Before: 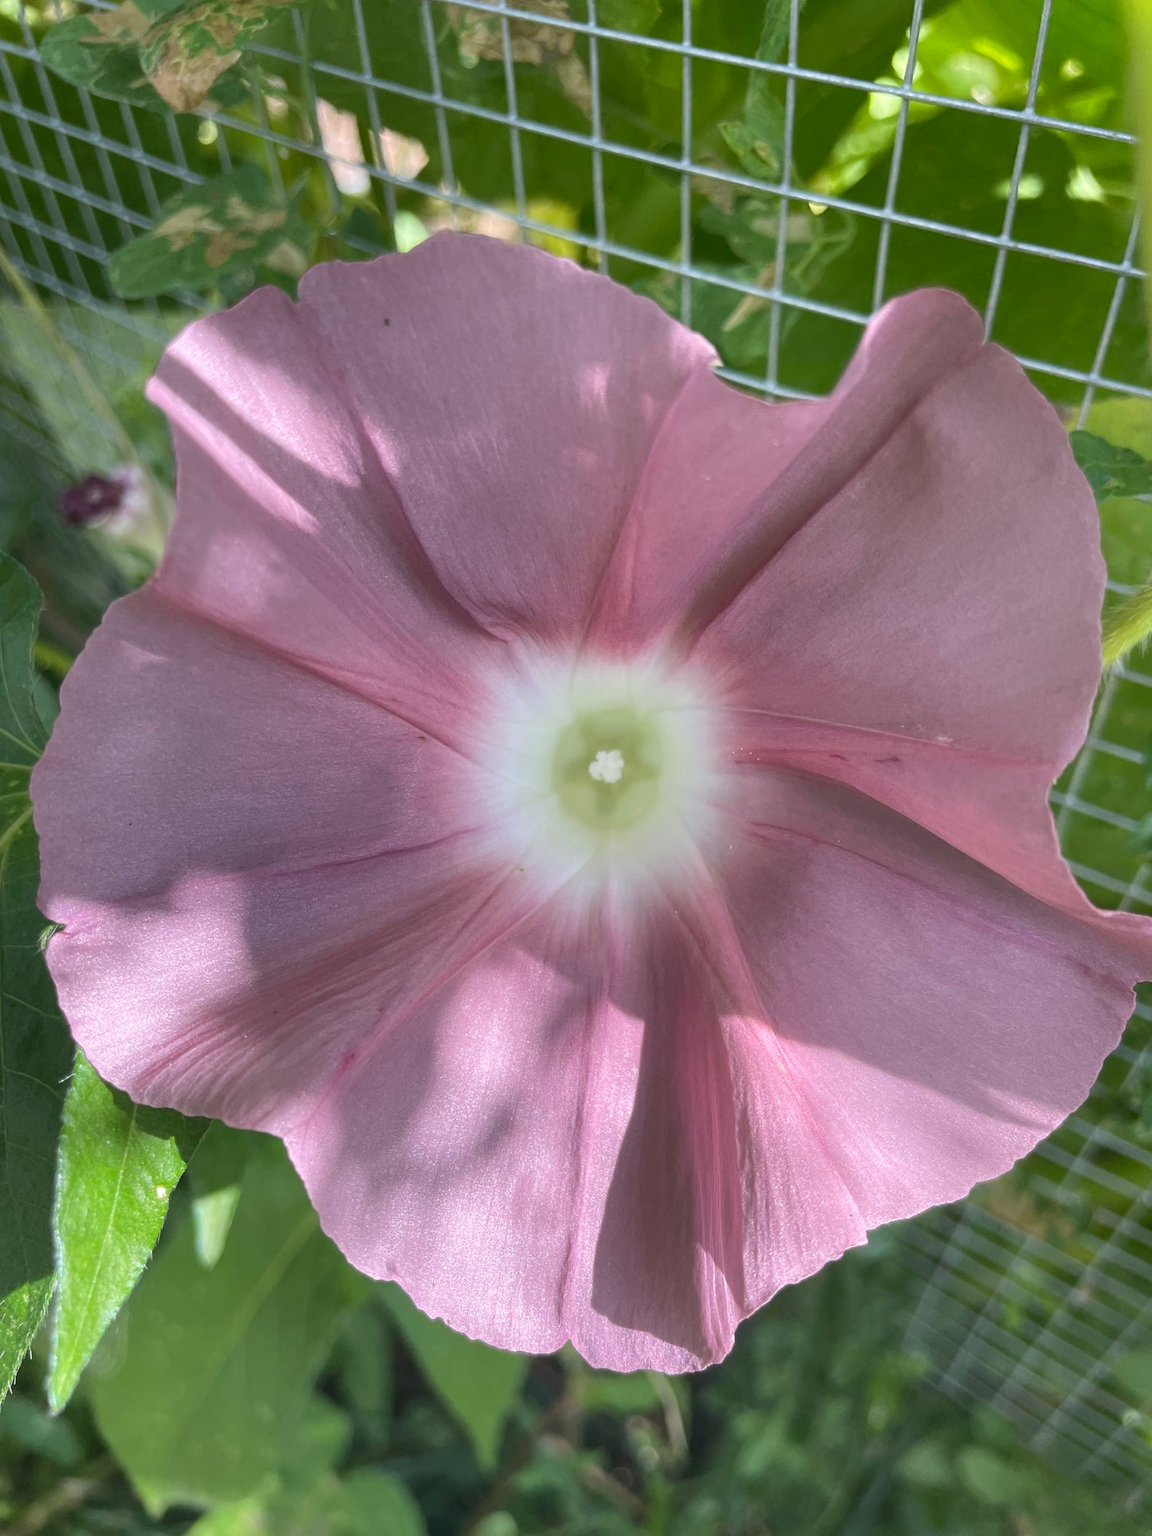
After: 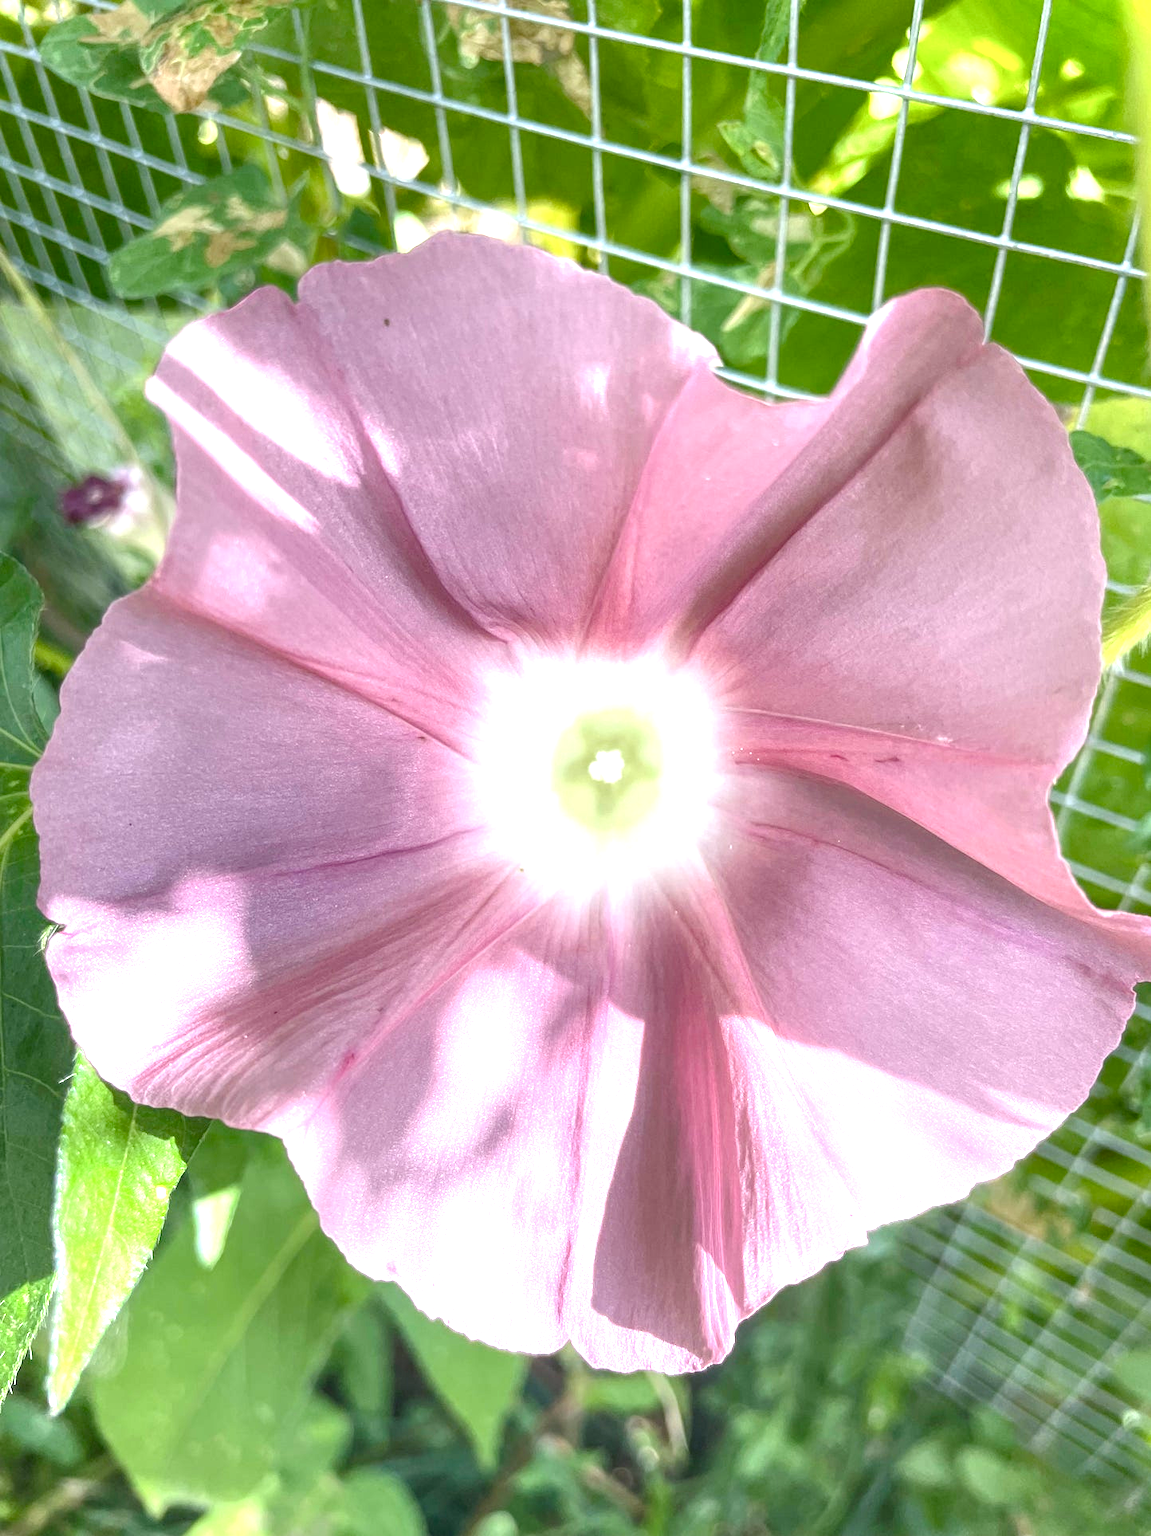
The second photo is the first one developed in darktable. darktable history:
local contrast: on, module defaults
exposure: black level correction 0, exposure 1.2 EV, compensate highlight preservation false
base curve: preserve colors none
color balance rgb: linear chroma grading › global chroma 14.595%, perceptual saturation grading › global saturation 0.197%, perceptual saturation grading › highlights -15.357%, perceptual saturation grading › shadows 24.317%
